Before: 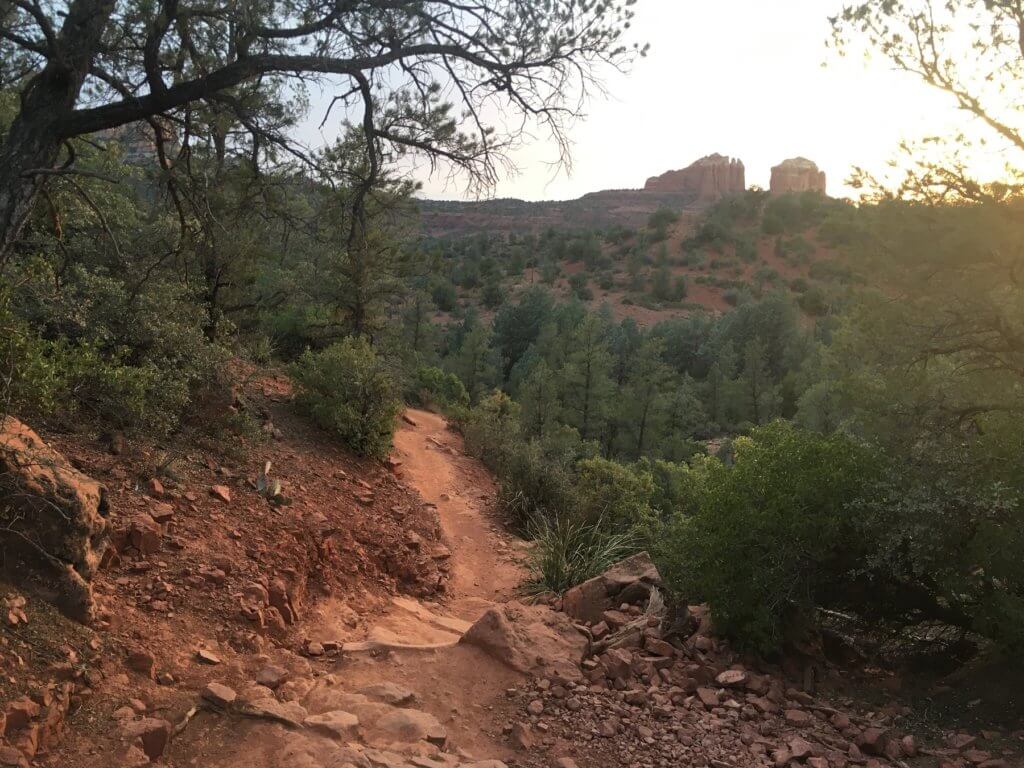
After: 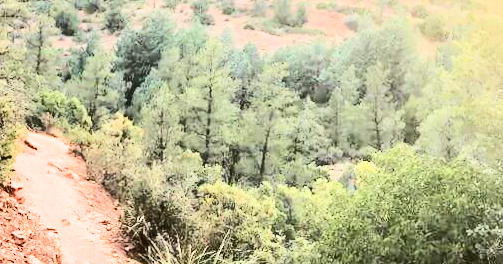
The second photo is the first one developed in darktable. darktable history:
crop: left 36.607%, top 34.735%, right 13.146%, bottom 30.611%
shadows and highlights: soften with gaussian
contrast brightness saturation: contrast 0.5, saturation -0.1
exposure: exposure 3 EV, compensate highlight preservation false
rotate and perspective: rotation 0.226°, lens shift (vertical) -0.042, crop left 0.023, crop right 0.982, crop top 0.006, crop bottom 0.994
filmic rgb: black relative exposure -7.48 EV, white relative exposure 4.83 EV, hardness 3.4, color science v6 (2022)
